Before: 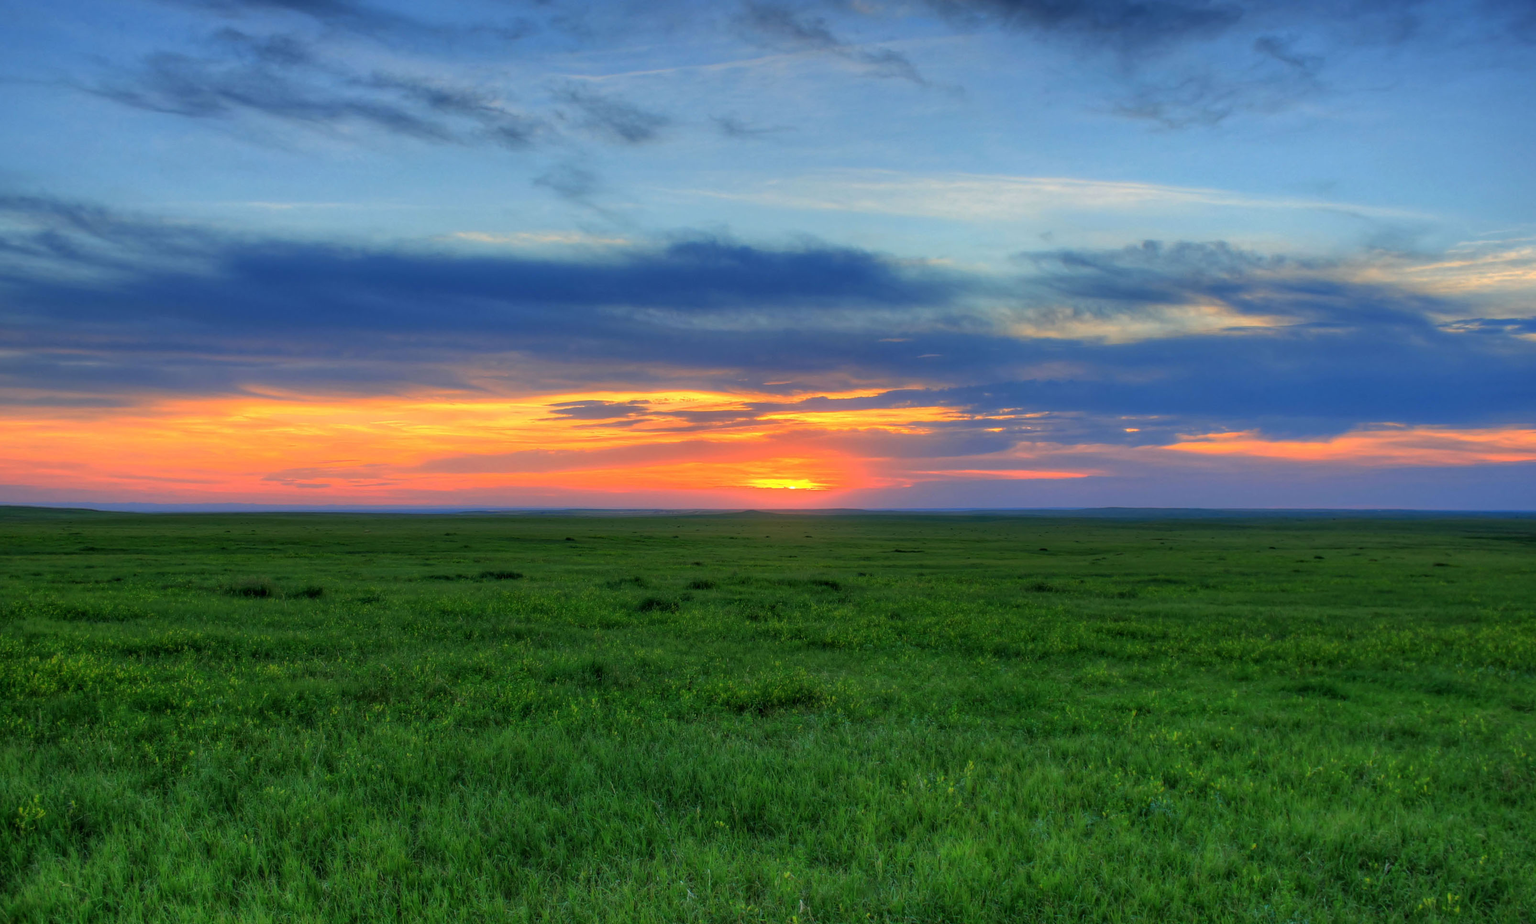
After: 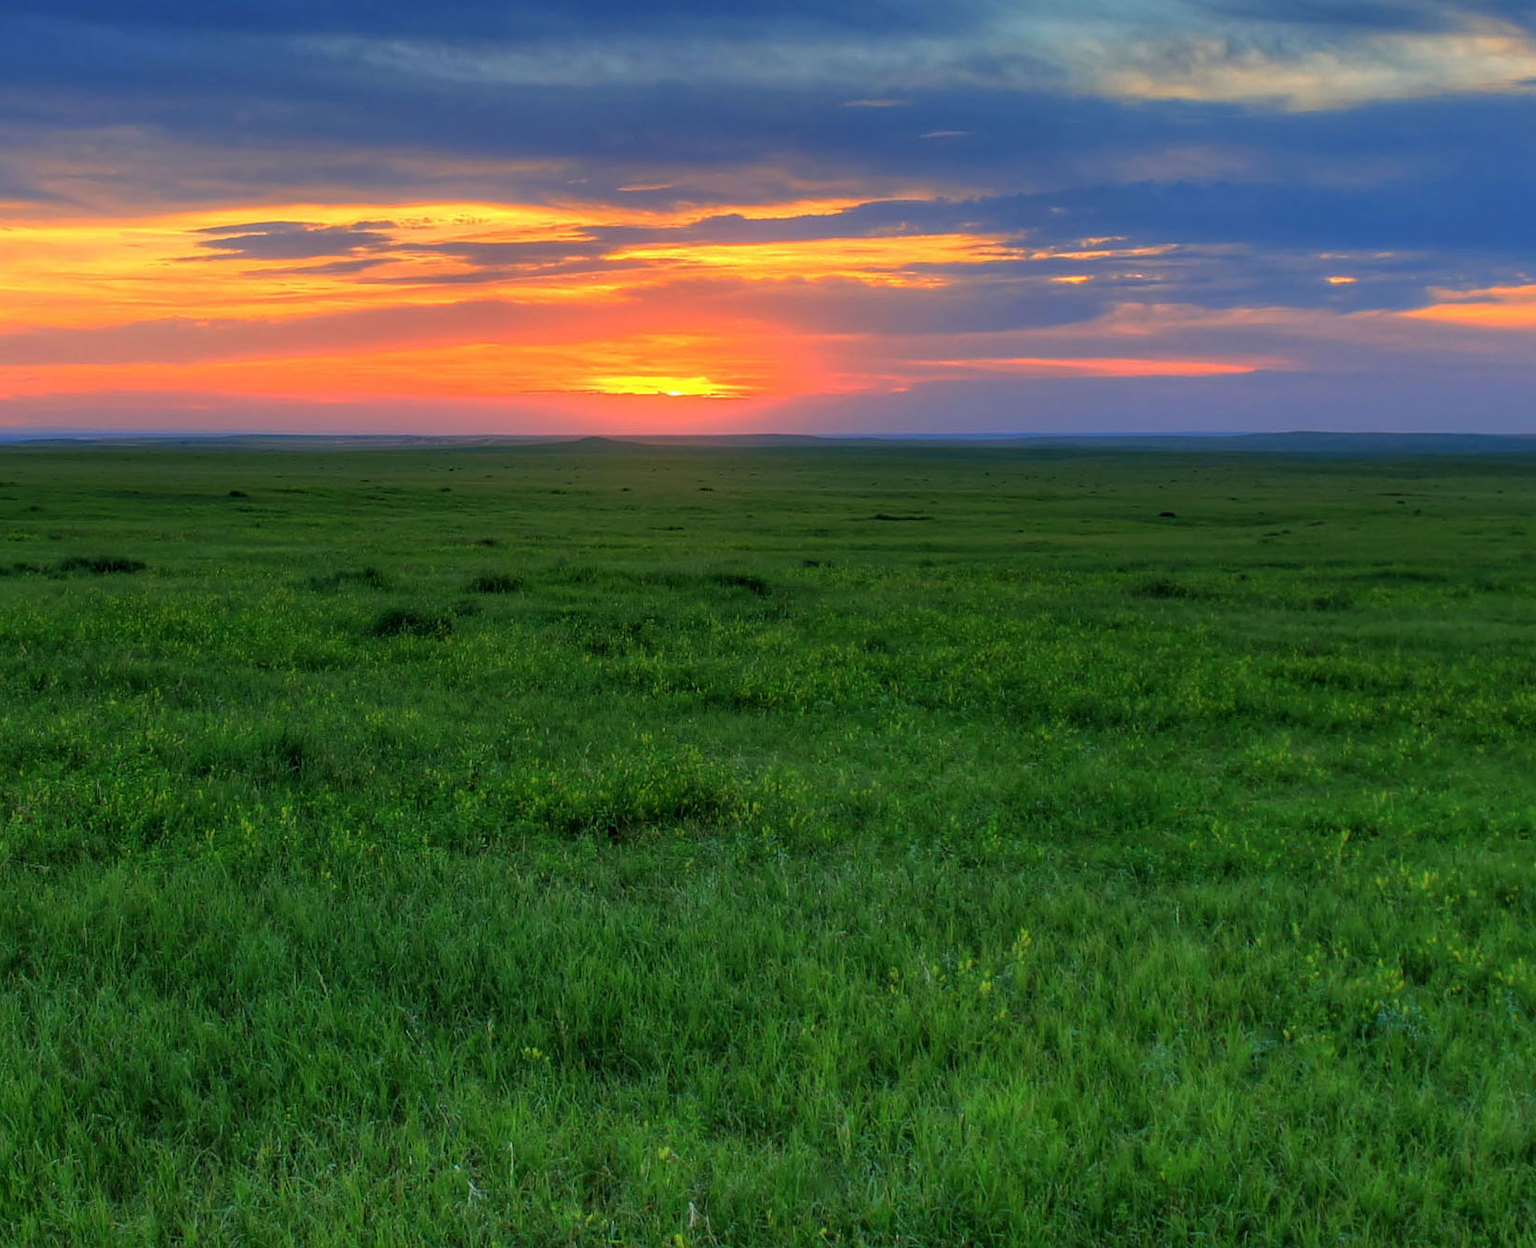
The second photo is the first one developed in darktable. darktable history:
sharpen: amount 0.2
exposure: compensate highlight preservation false
crop and rotate: left 29.237%, top 31.152%, right 19.807%
